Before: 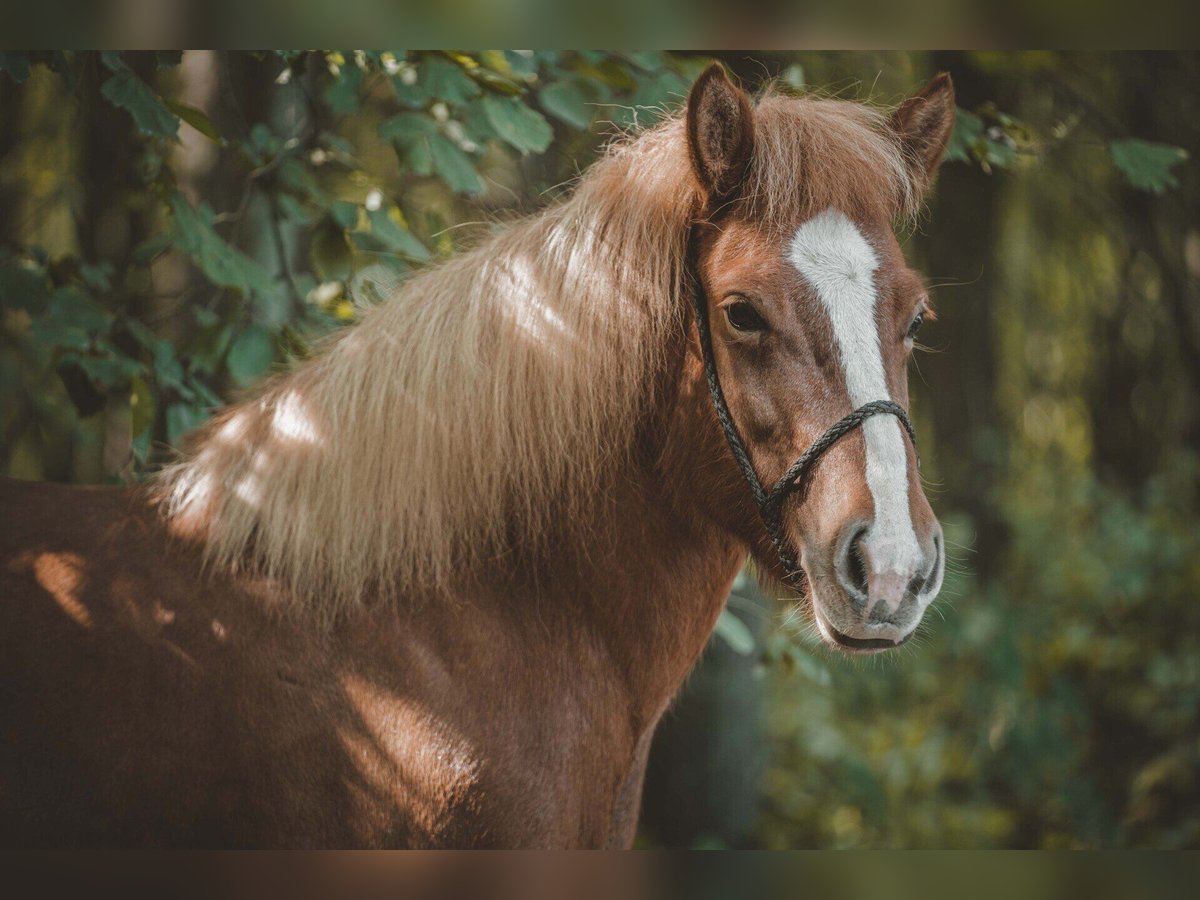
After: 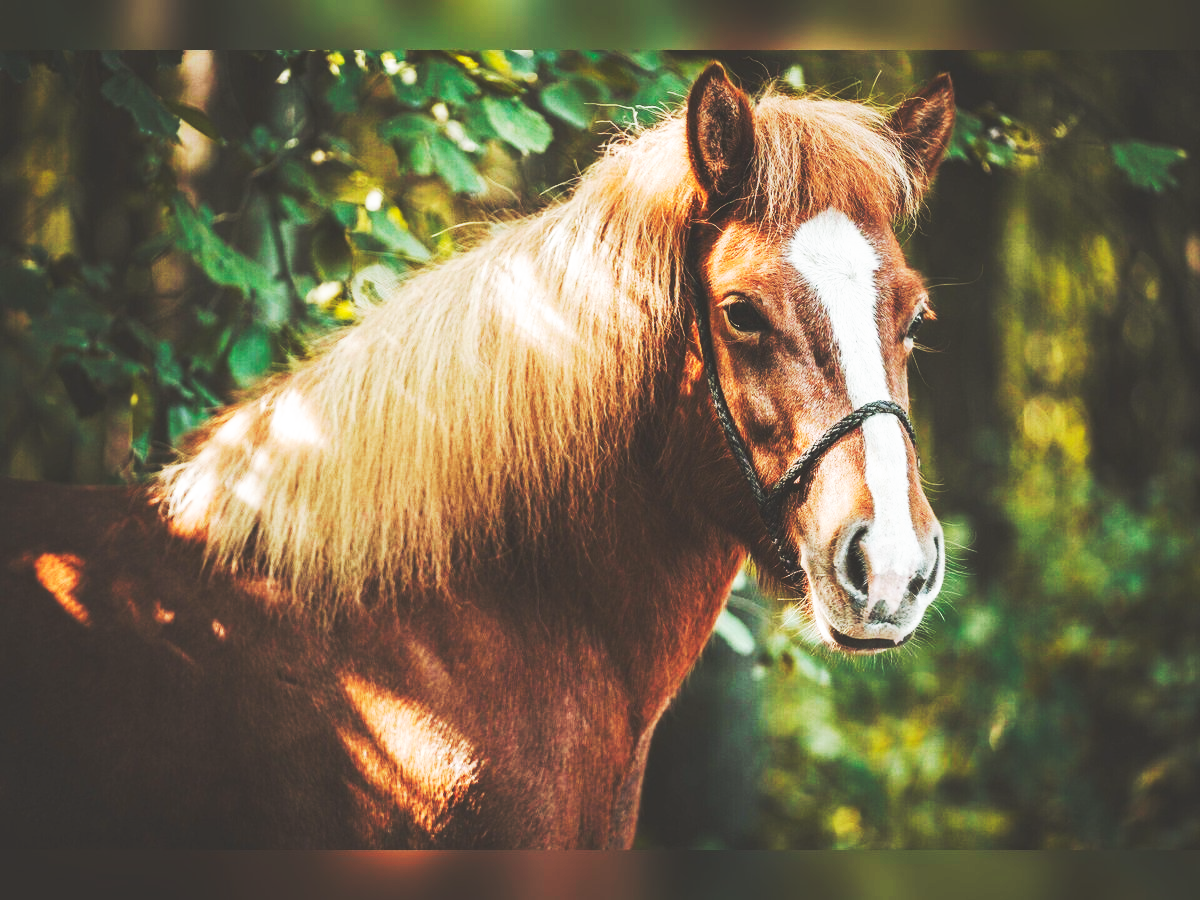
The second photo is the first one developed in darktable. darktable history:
base curve: curves: ch0 [(0, 0.015) (0.085, 0.116) (0.134, 0.298) (0.19, 0.545) (0.296, 0.764) (0.599, 0.982) (1, 1)], exposure shift 0.571, preserve colors none
